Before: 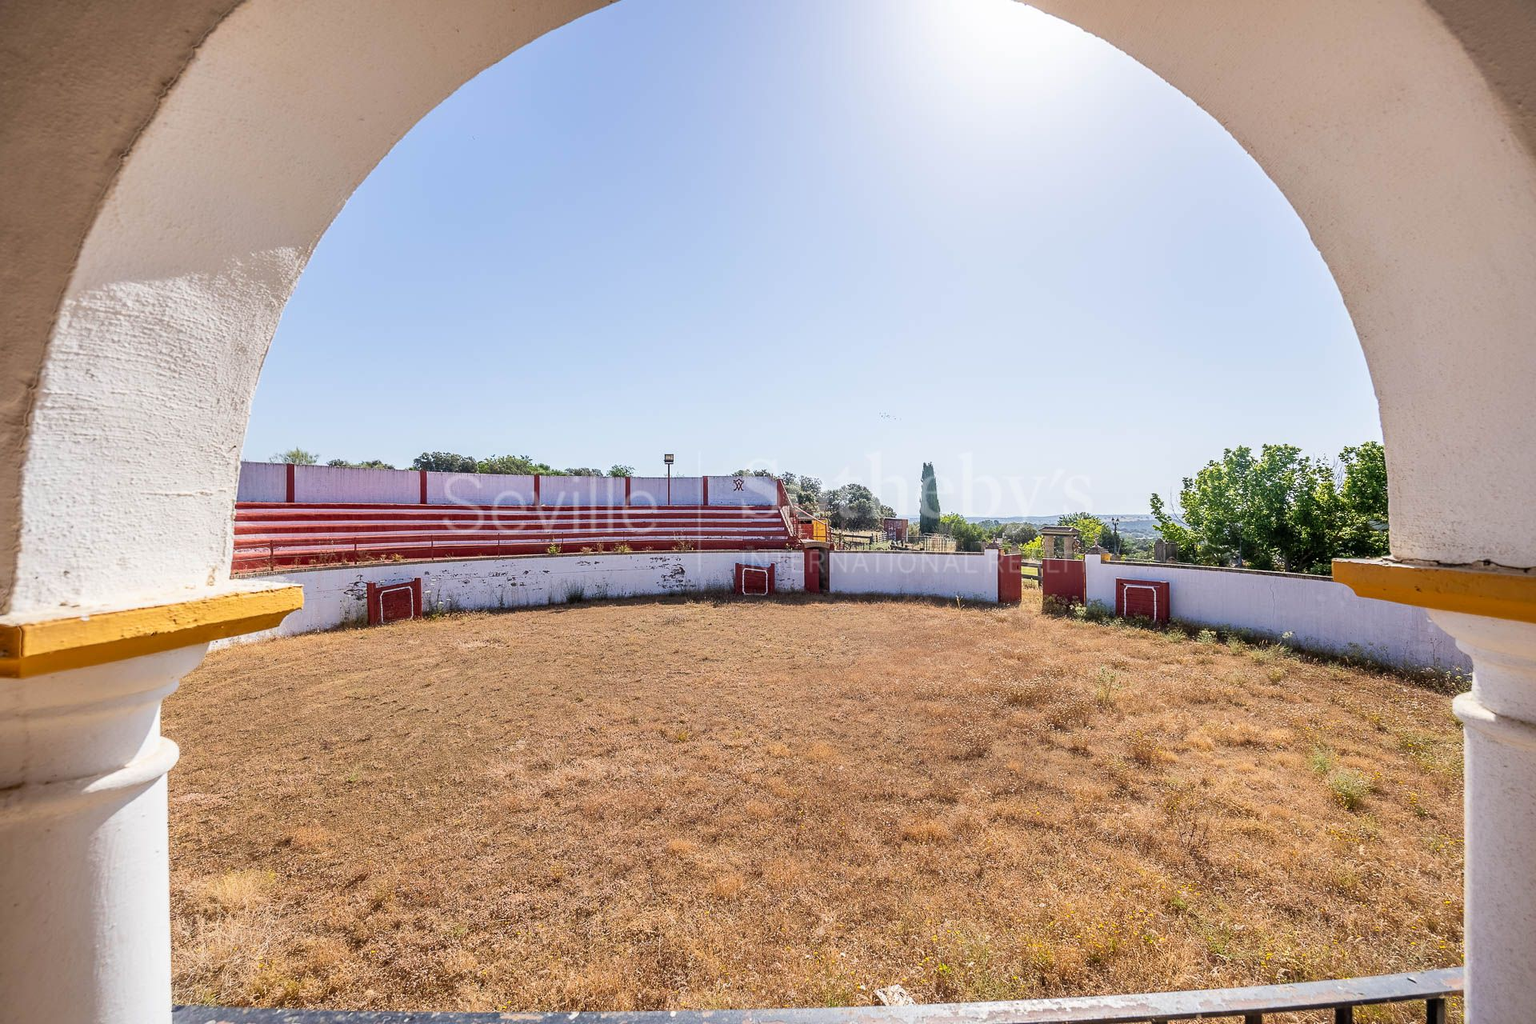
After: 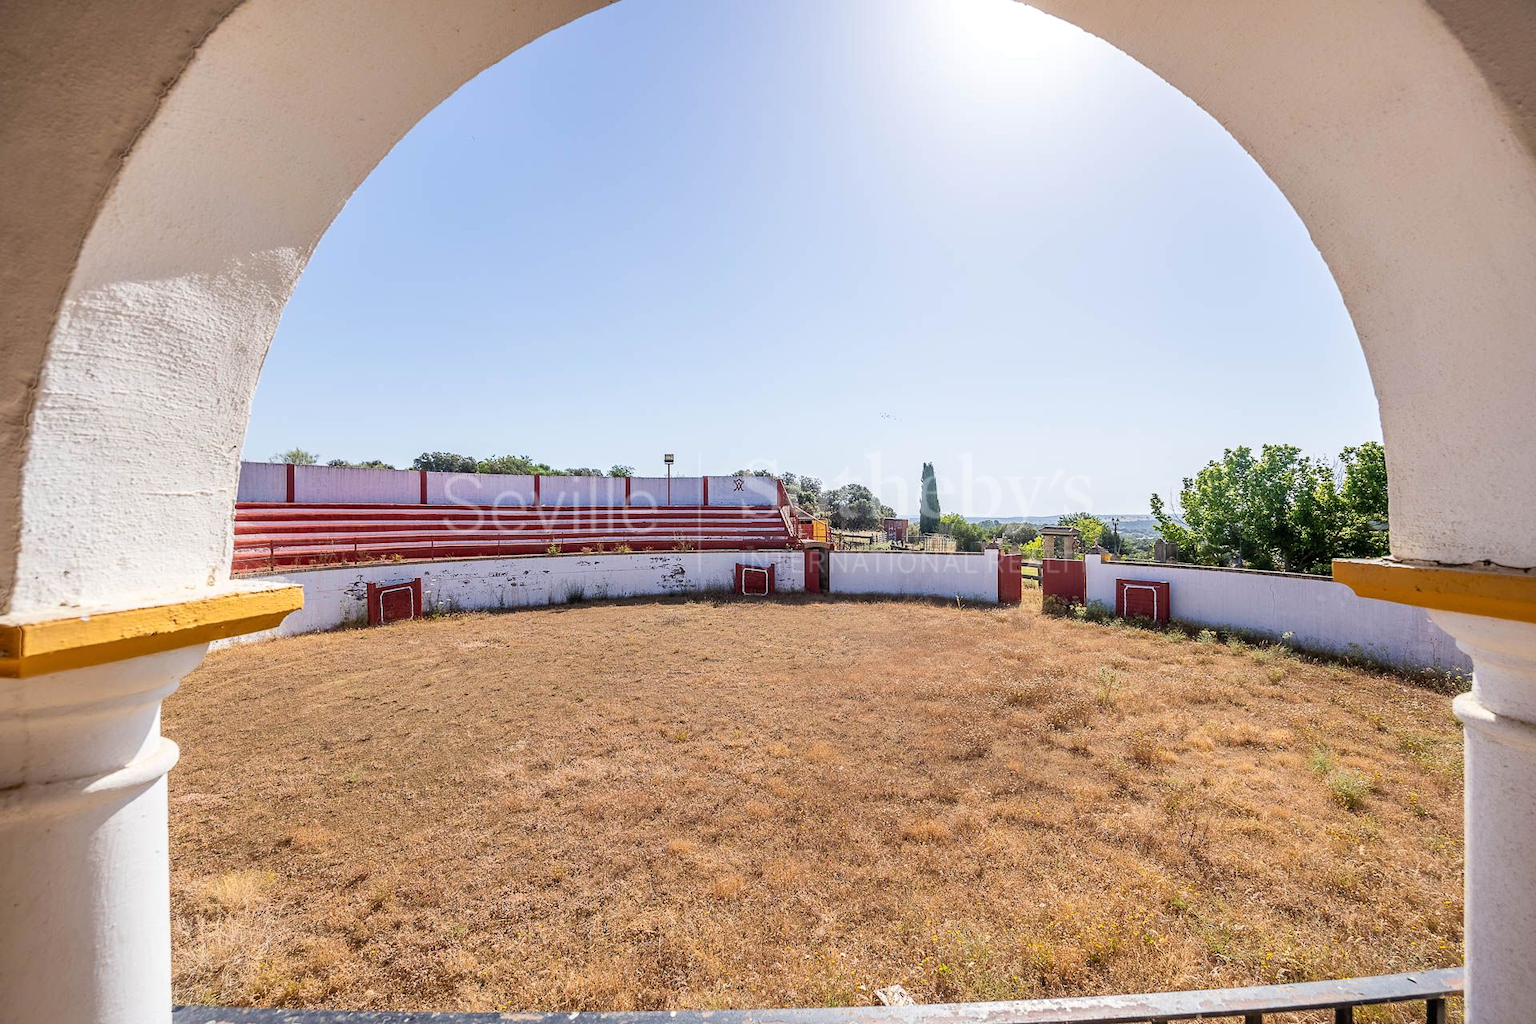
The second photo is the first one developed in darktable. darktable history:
shadows and highlights: shadows 12.91, white point adjustment 1.26, highlights -2.02, soften with gaussian
